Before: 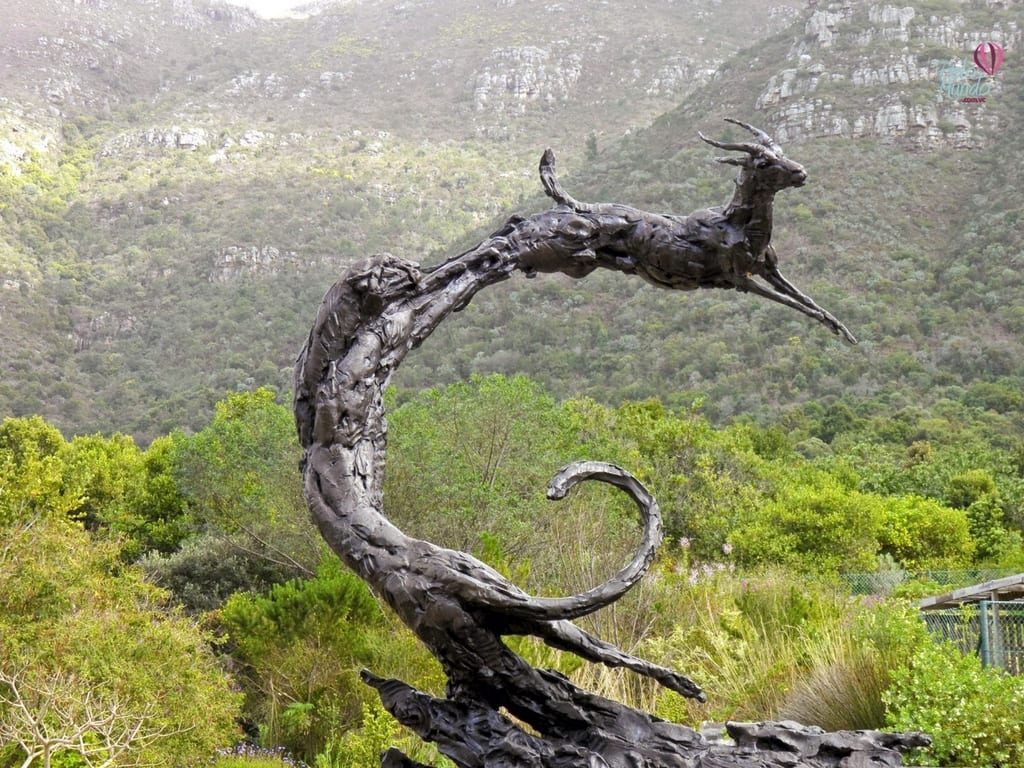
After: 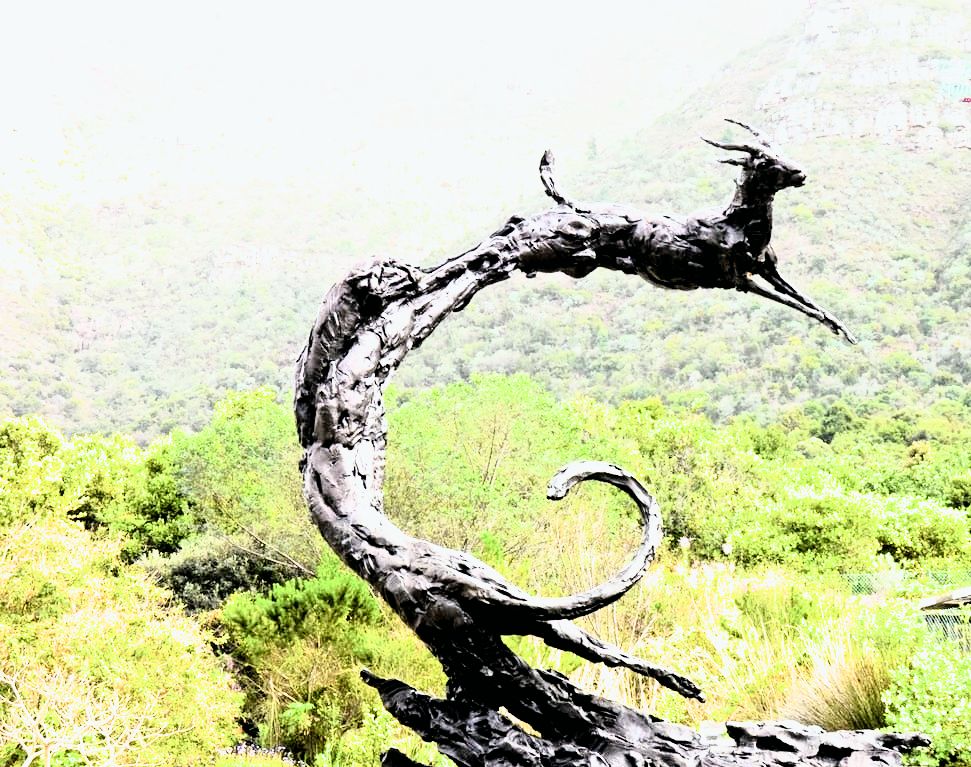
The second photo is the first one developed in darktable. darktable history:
exposure: black level correction 0, exposure 1 EV, compensate exposure bias true, compensate highlight preservation false
crop and rotate: right 5.167%
tone curve: curves: ch0 [(0, 0) (0.035, 0.011) (0.133, 0.076) (0.285, 0.265) (0.491, 0.541) (0.617, 0.693) (0.704, 0.77) (0.794, 0.865) (0.895, 0.938) (1, 0.976)]; ch1 [(0, 0) (0.318, 0.278) (0.444, 0.427) (0.502, 0.497) (0.543, 0.547) (0.601, 0.641) (0.746, 0.764) (1, 1)]; ch2 [(0, 0) (0.316, 0.292) (0.381, 0.37) (0.423, 0.448) (0.476, 0.482) (0.502, 0.5) (0.543, 0.547) (0.587, 0.613) (0.642, 0.672) (0.704, 0.727) (0.865, 0.827) (1, 0.951)], color space Lab, independent channels, preserve colors none
filmic rgb: black relative exposure -3.75 EV, white relative exposure 2.4 EV, dynamic range scaling -50%, hardness 3.42, latitude 30%, contrast 1.8
